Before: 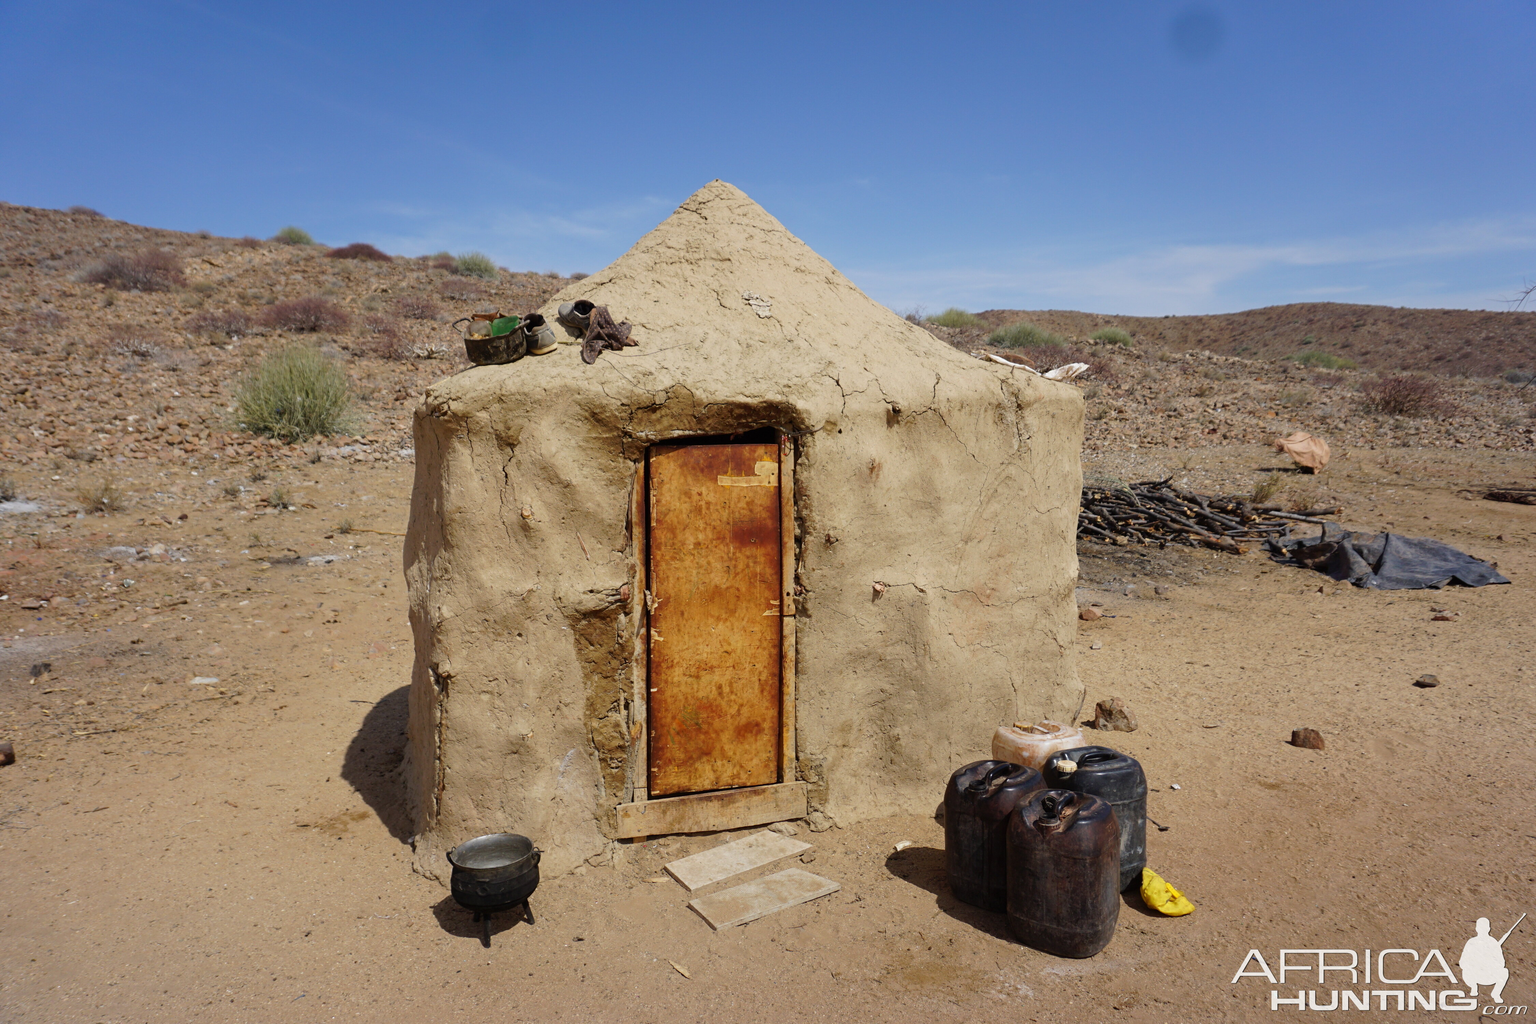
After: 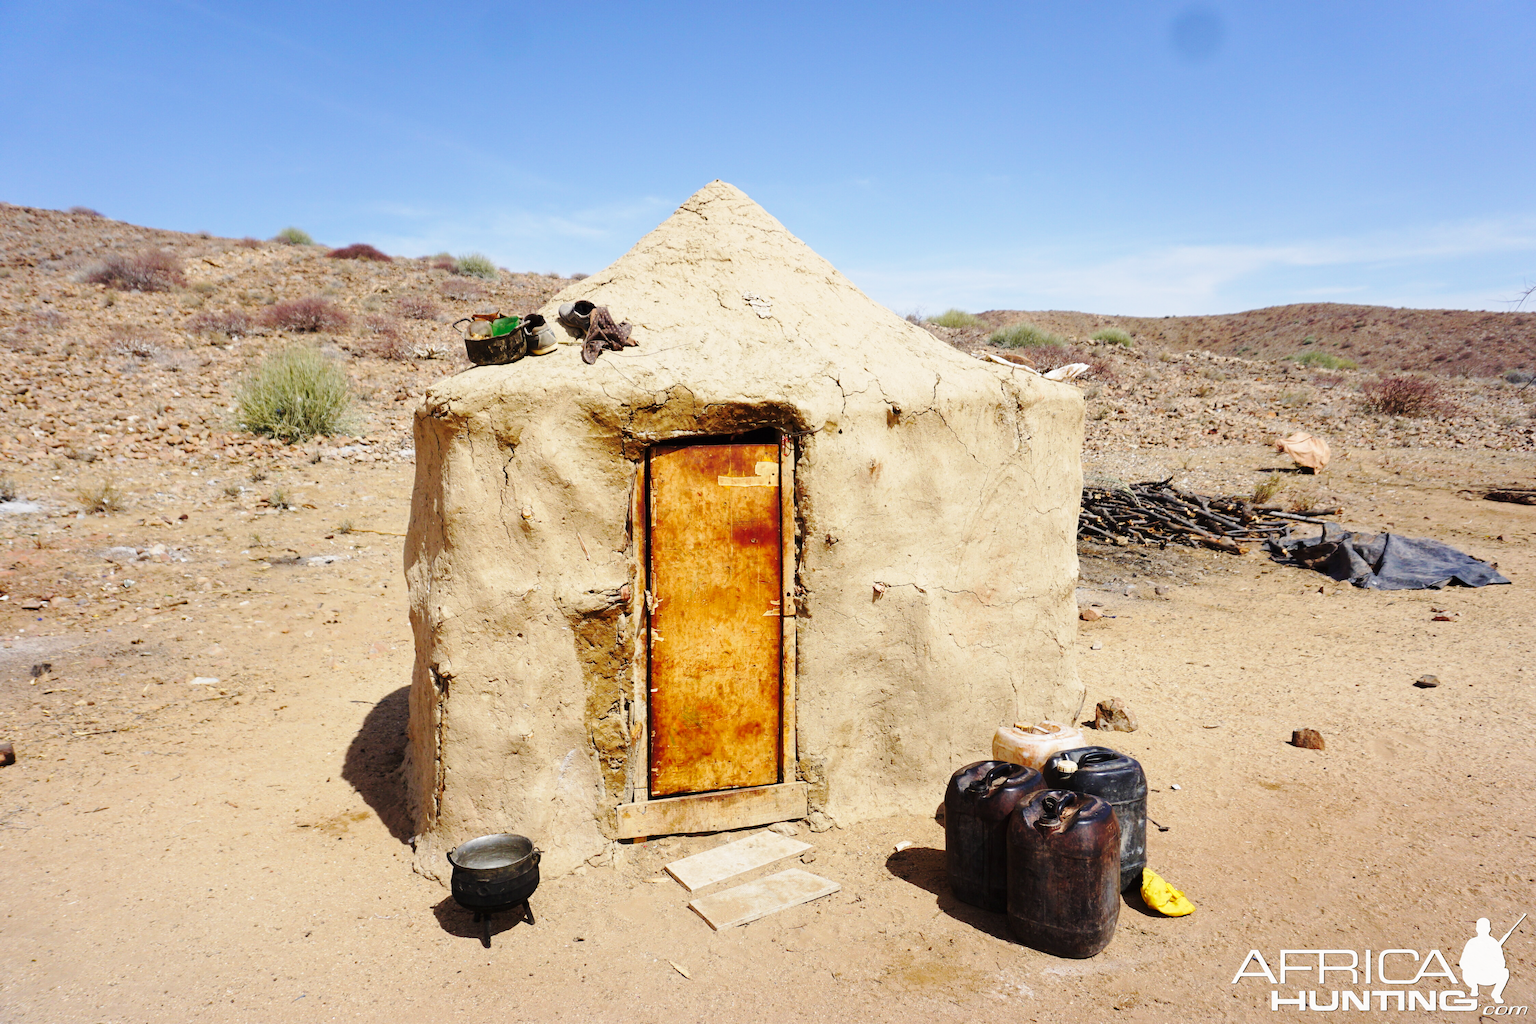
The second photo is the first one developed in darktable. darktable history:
base curve: curves: ch0 [(0, 0) (0.032, 0.037) (0.105, 0.228) (0.435, 0.76) (0.856, 0.983) (1, 1)], preserve colors none
exposure: compensate highlight preservation false
